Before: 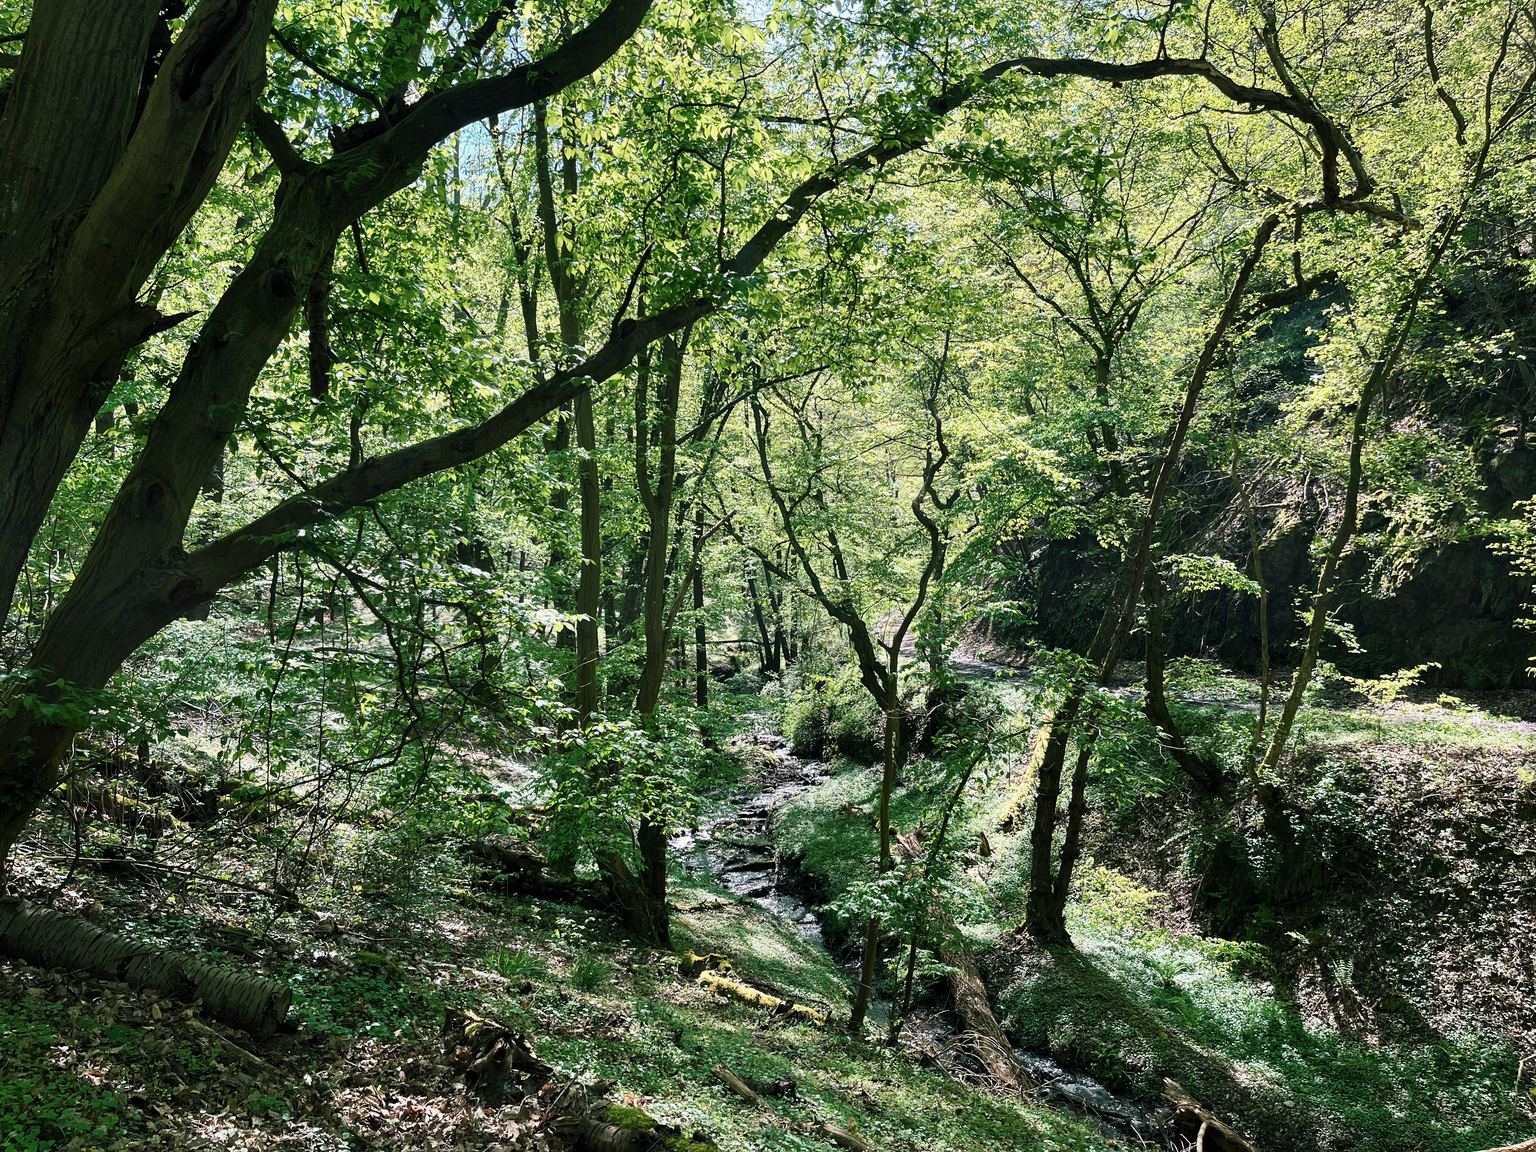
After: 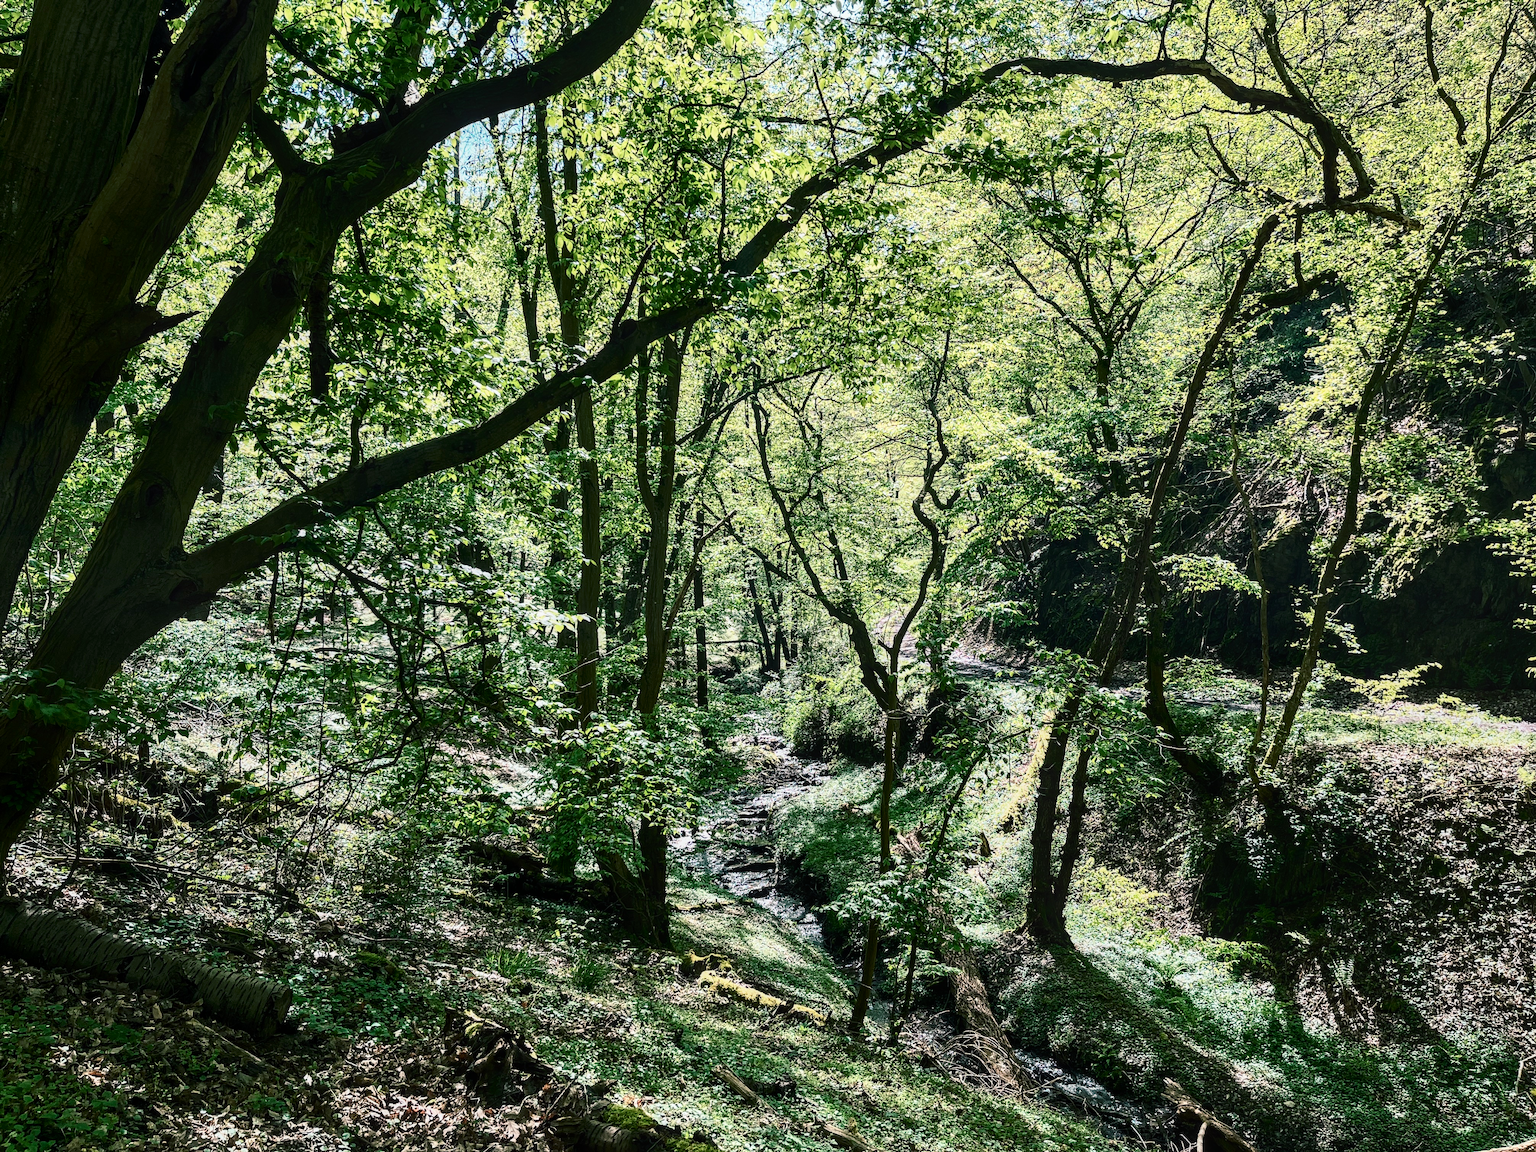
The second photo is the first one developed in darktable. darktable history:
local contrast: on, module defaults
contrast brightness saturation: contrast 0.28
